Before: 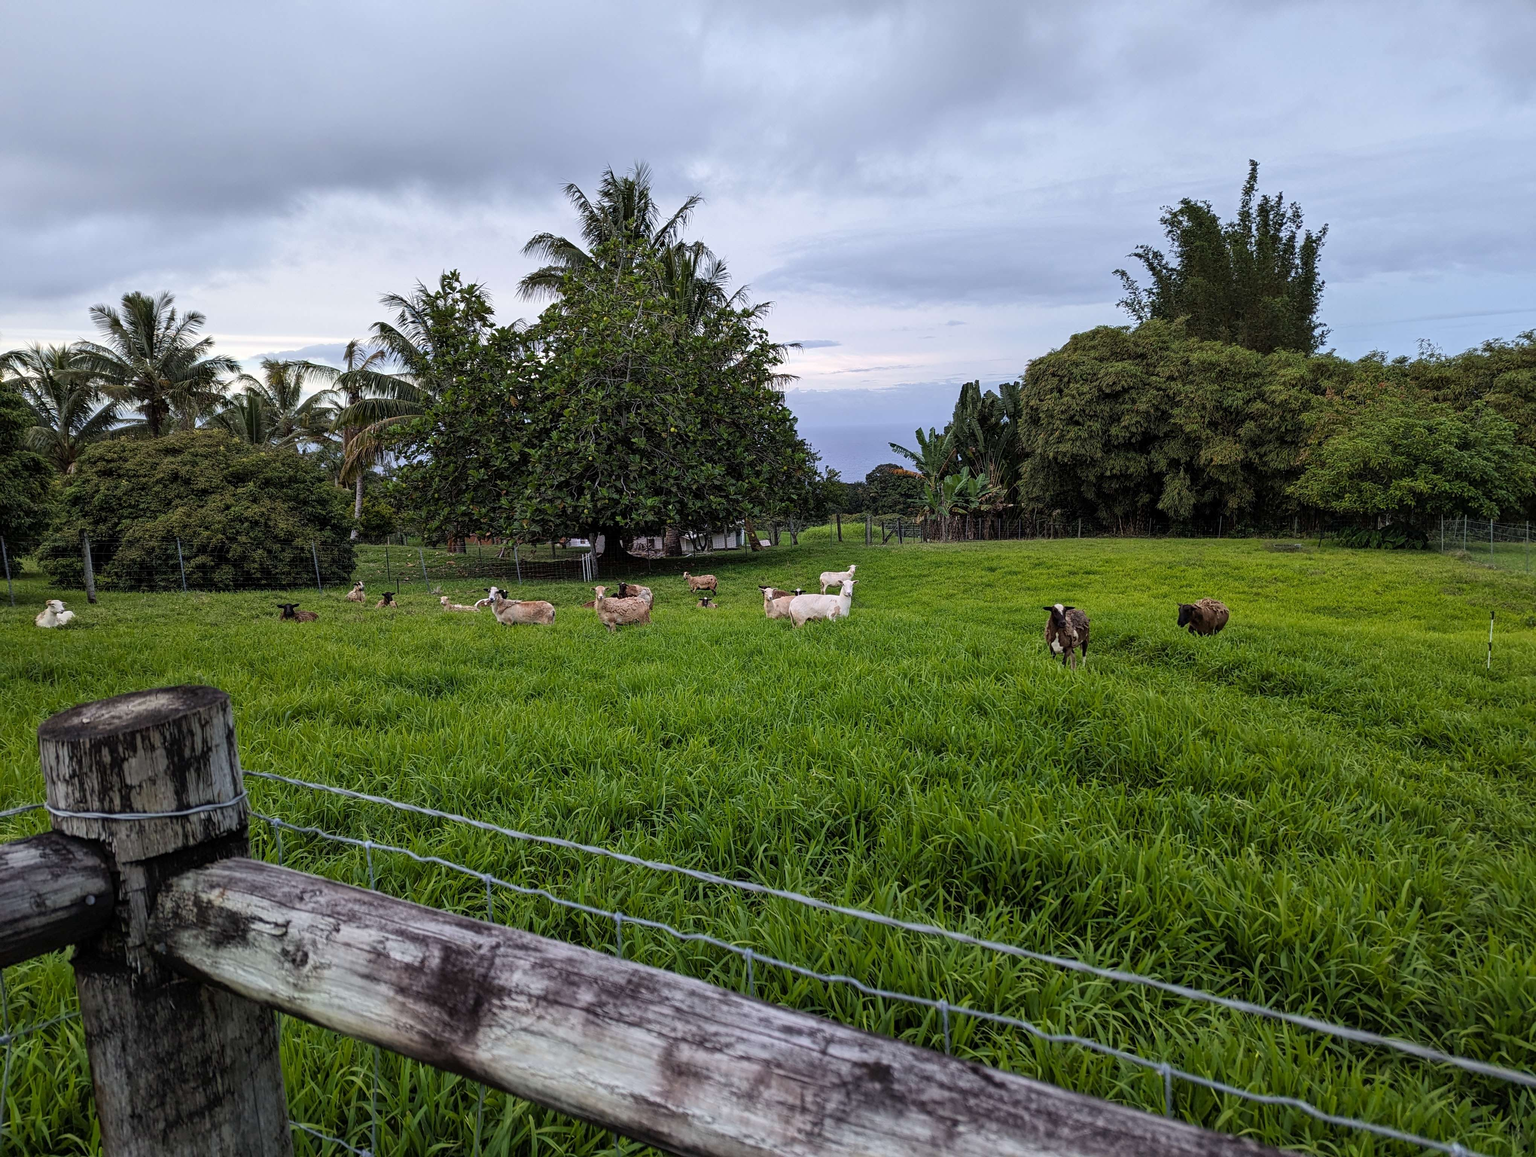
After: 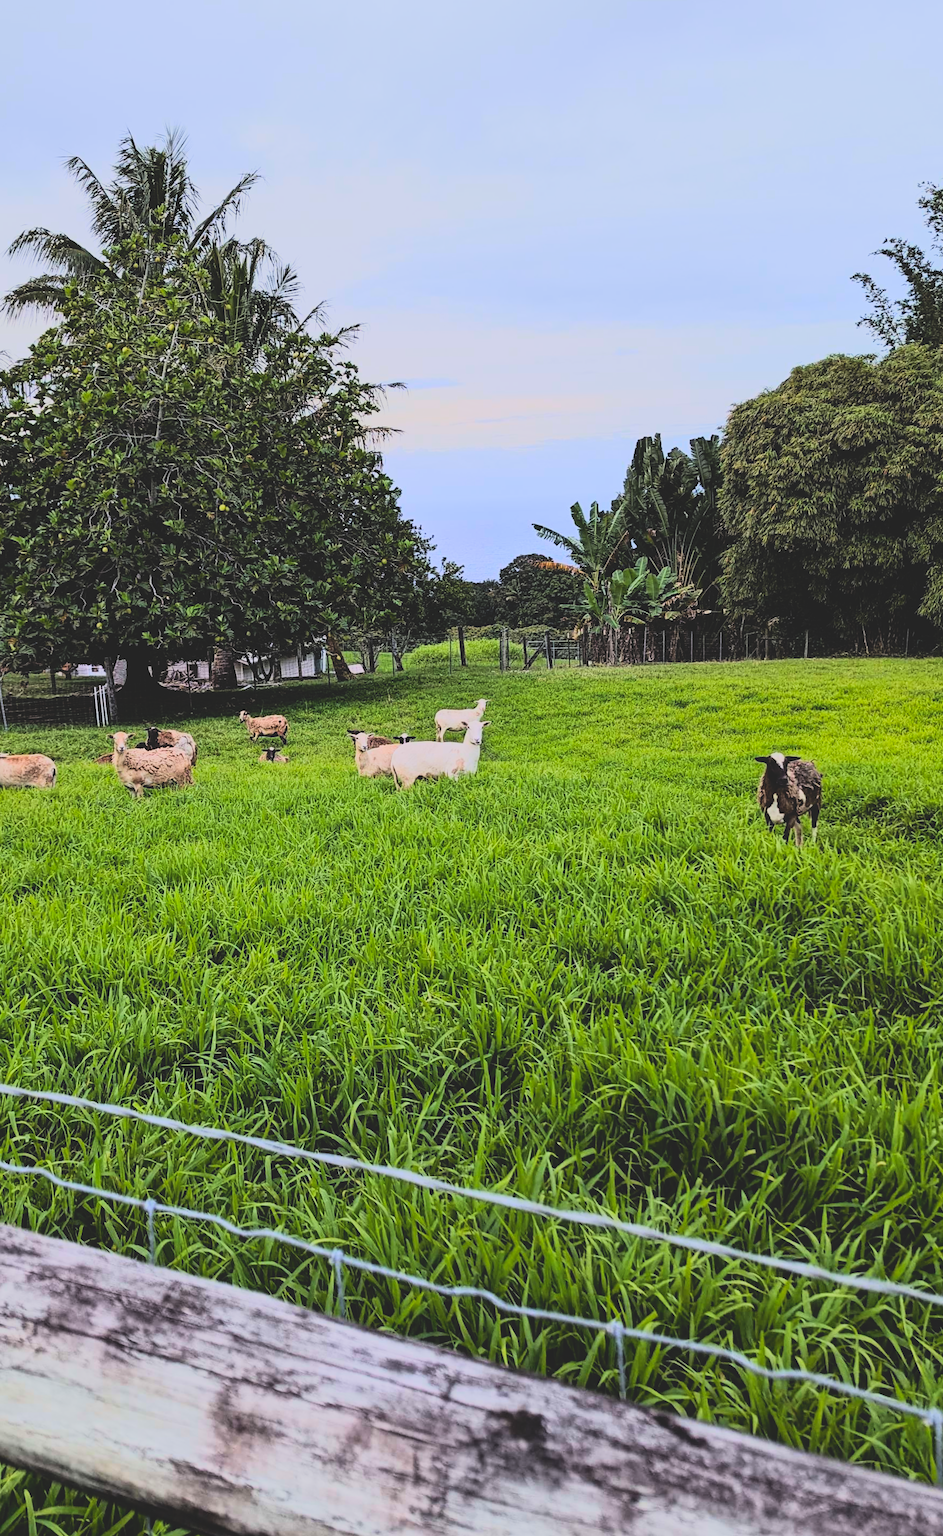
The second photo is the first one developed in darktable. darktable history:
rotate and perspective: rotation -0.45°, automatic cropping original format, crop left 0.008, crop right 0.992, crop top 0.012, crop bottom 0.988
crop: left 33.452%, top 6.025%, right 23.155%
rgb curve: curves: ch0 [(0, 0) (0.21, 0.15) (0.24, 0.21) (0.5, 0.75) (0.75, 0.96) (0.89, 0.99) (1, 1)]; ch1 [(0, 0.02) (0.21, 0.13) (0.25, 0.2) (0.5, 0.67) (0.75, 0.9) (0.89, 0.97) (1, 1)]; ch2 [(0, 0.02) (0.21, 0.13) (0.25, 0.2) (0.5, 0.67) (0.75, 0.9) (0.89, 0.97) (1, 1)], compensate middle gray true
contrast brightness saturation: contrast -0.28
